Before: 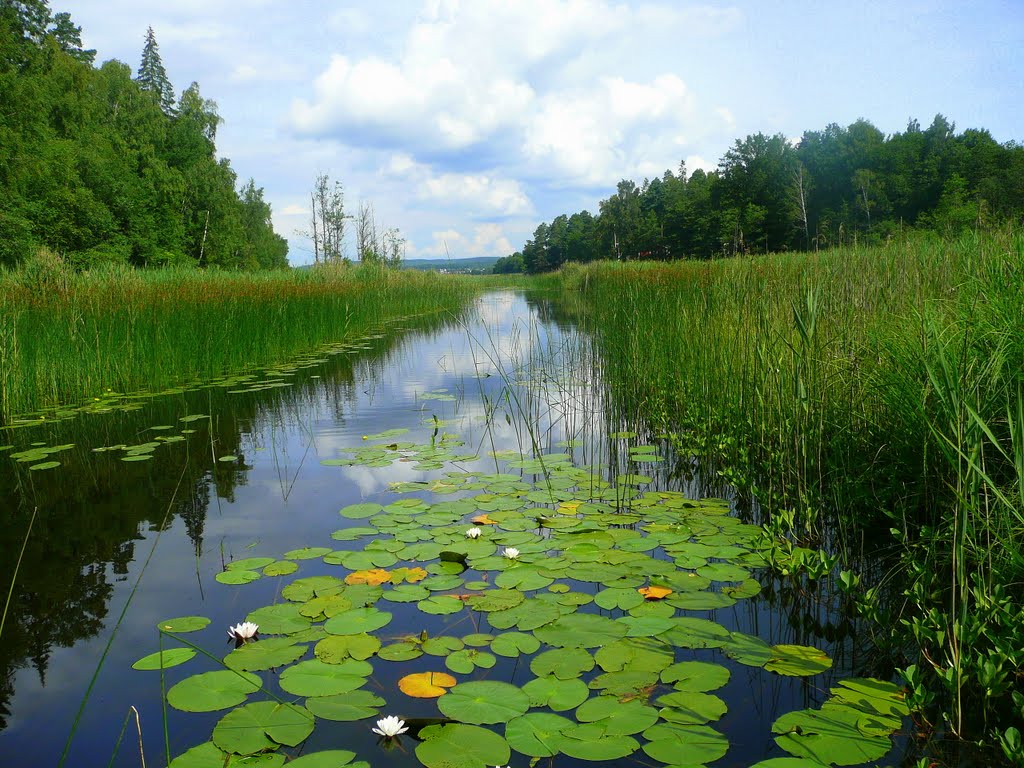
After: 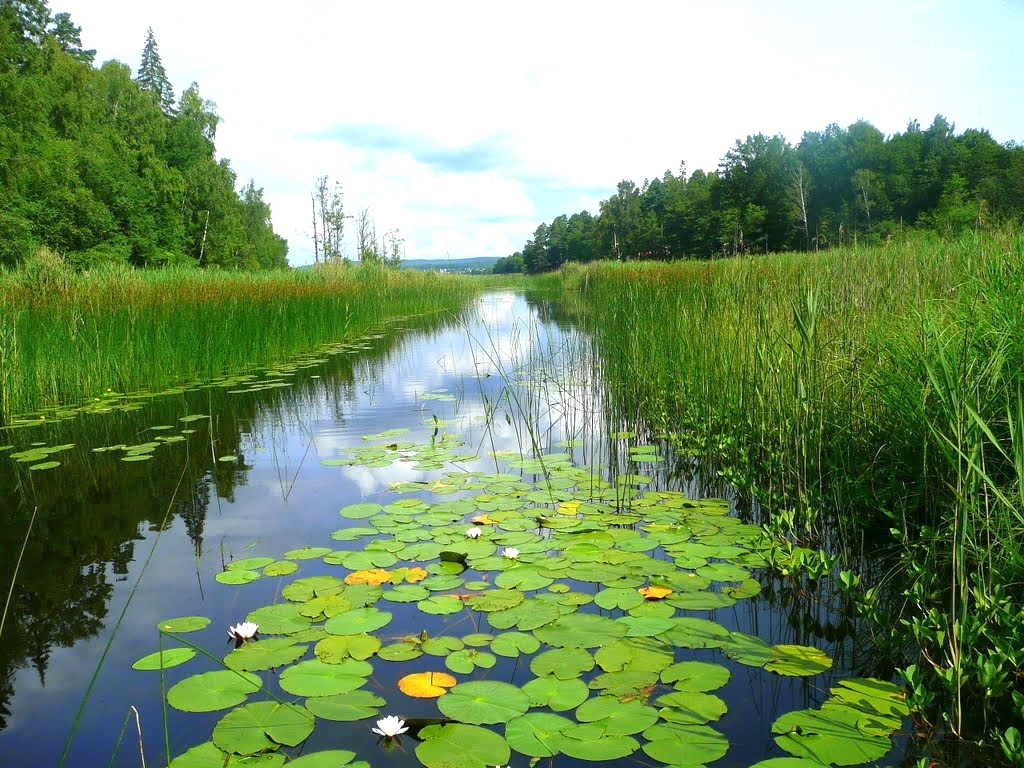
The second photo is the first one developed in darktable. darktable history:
local contrast: mode bilateral grid, contrast 15, coarseness 37, detail 106%, midtone range 0.2
exposure: exposure 0.741 EV, compensate highlight preservation false
